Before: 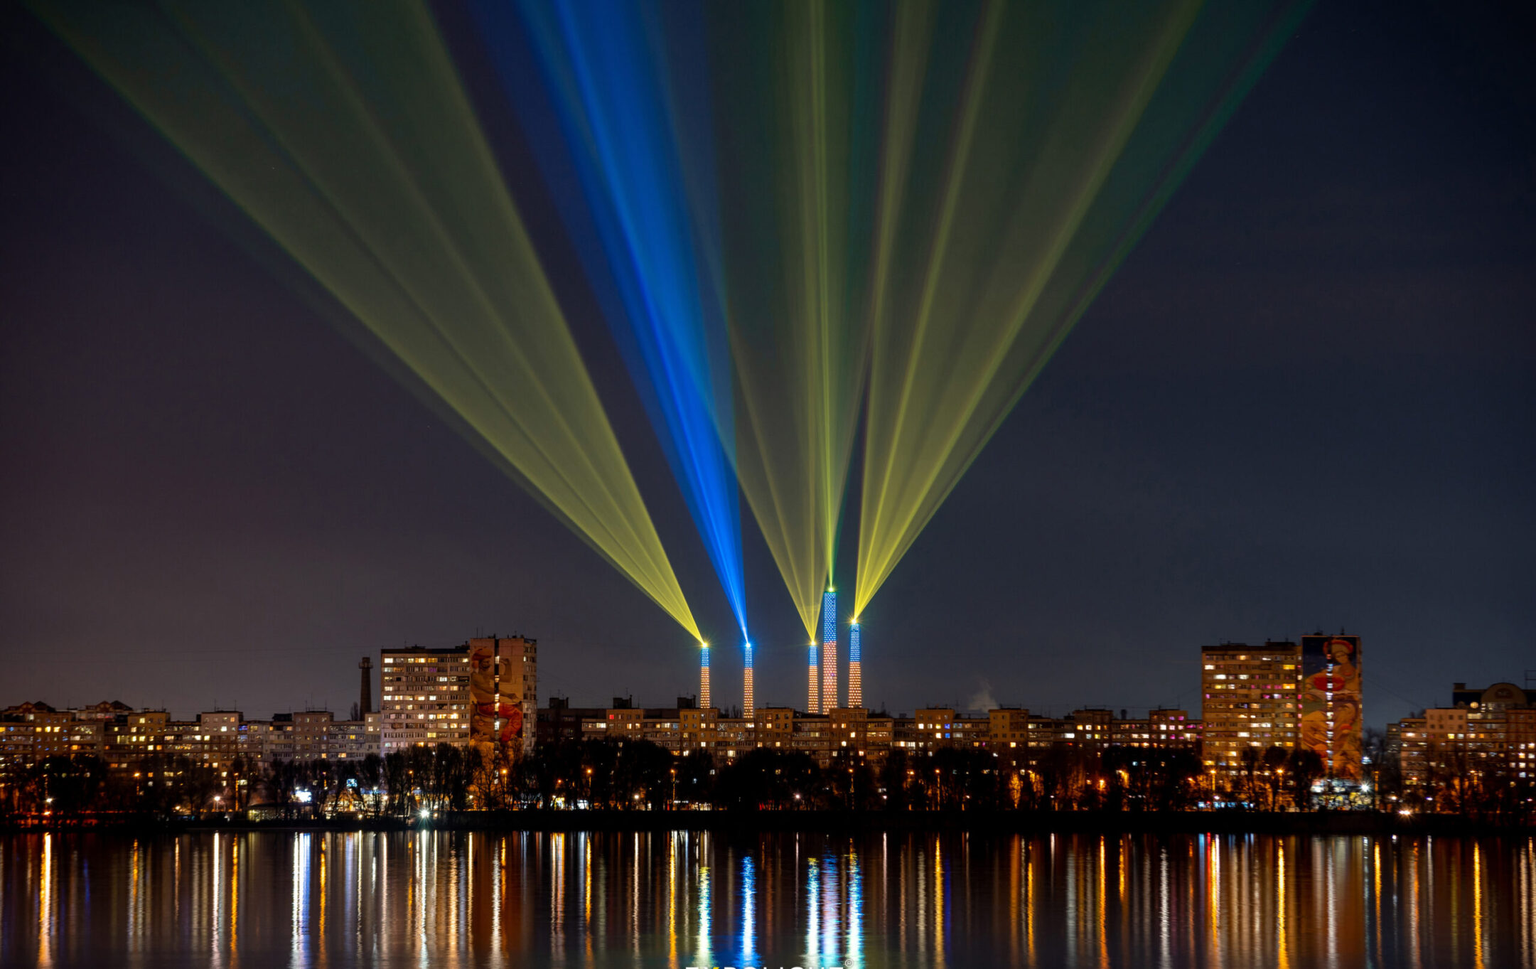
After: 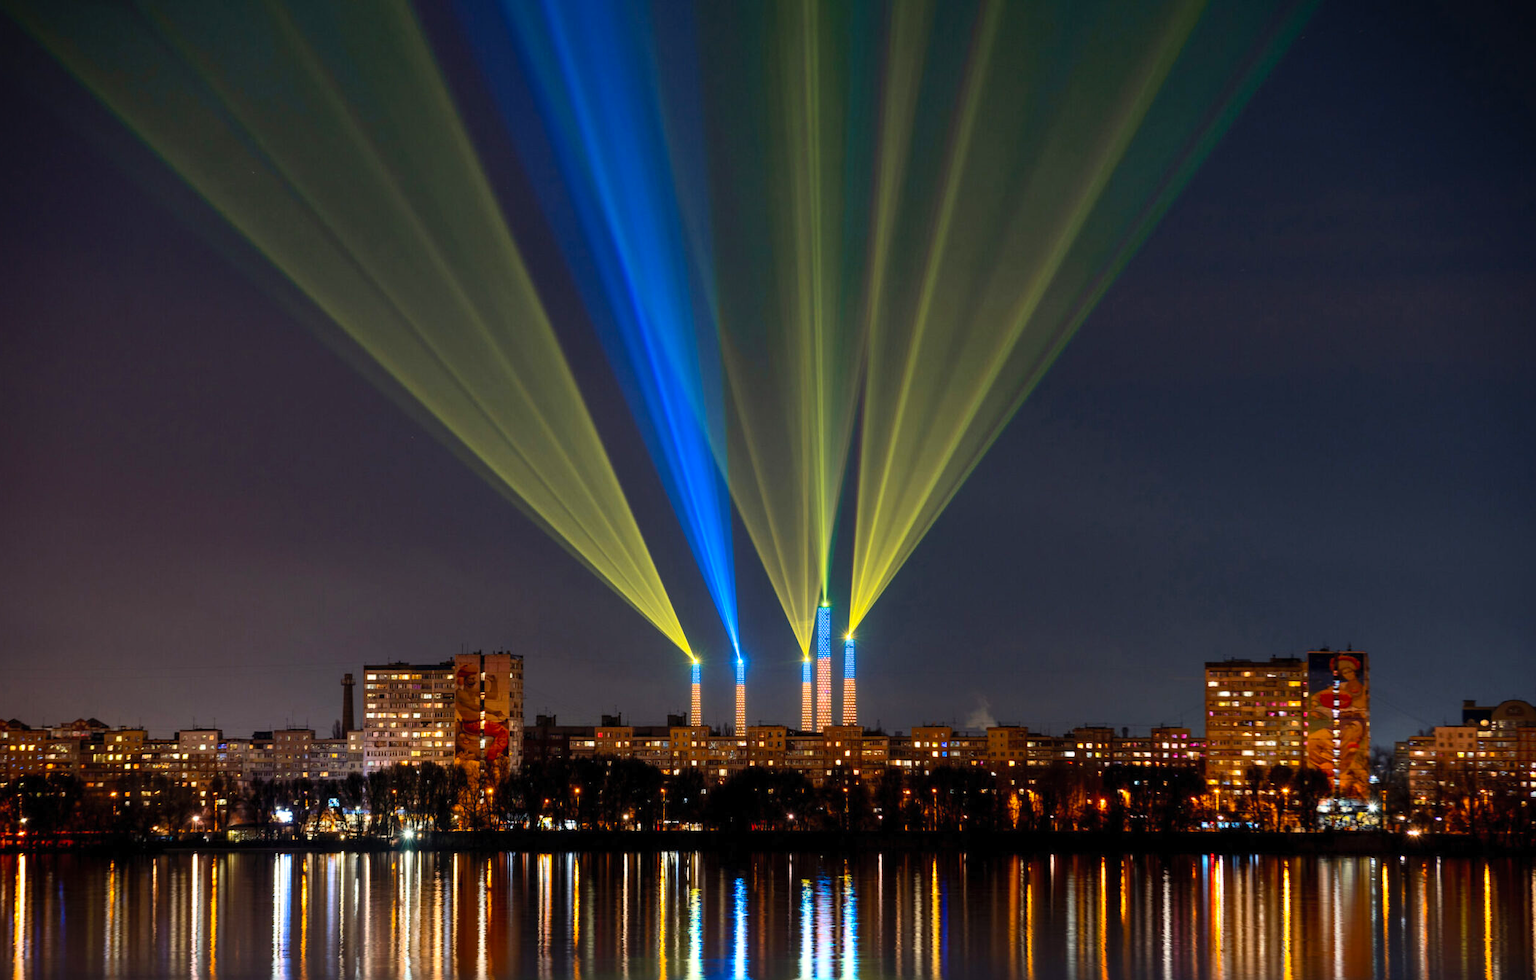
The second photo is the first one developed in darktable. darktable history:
contrast brightness saturation: contrast 0.2, brightness 0.16, saturation 0.22
crop and rotate: left 1.774%, right 0.633%, bottom 1.28%
